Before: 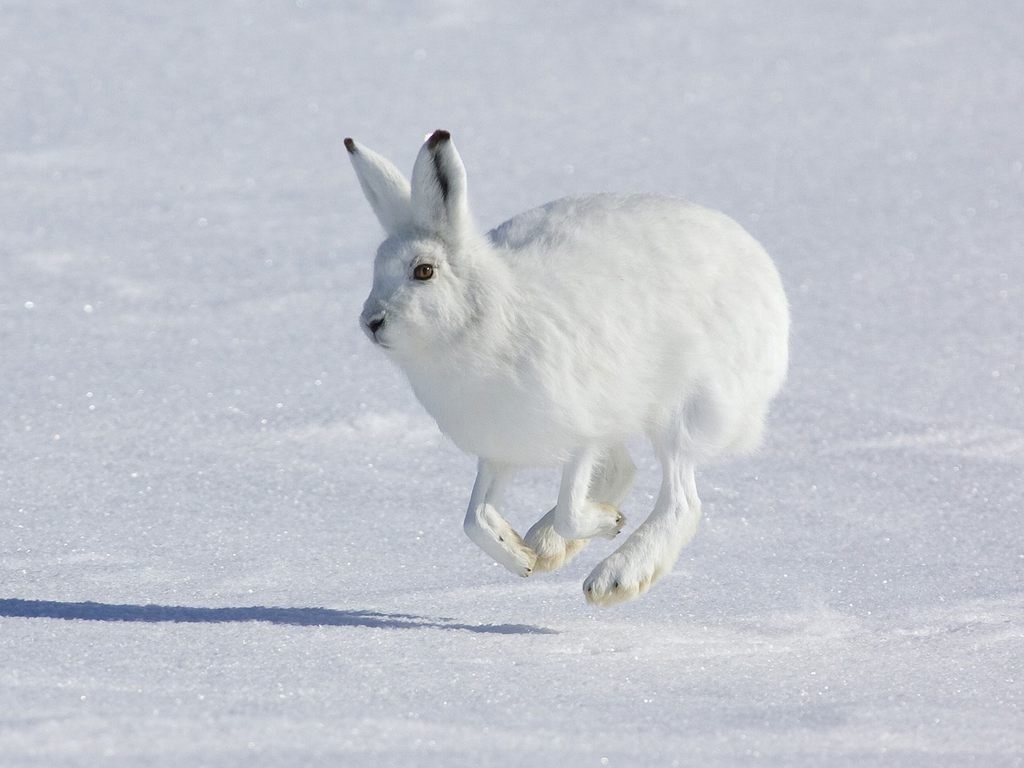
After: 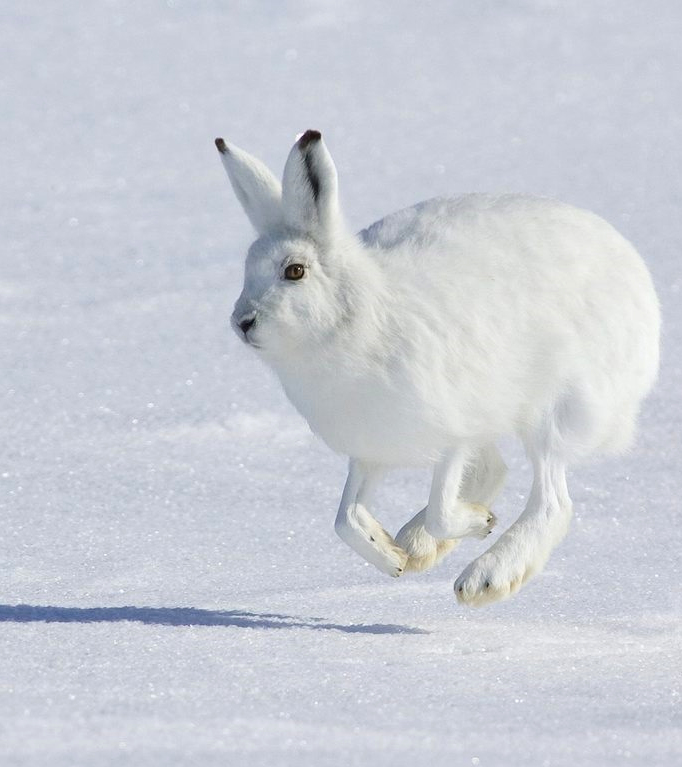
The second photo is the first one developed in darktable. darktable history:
crop and rotate: left 12.673%, right 20.66%
contrast brightness saturation: contrast 0.1, brightness 0.03, saturation 0.09
